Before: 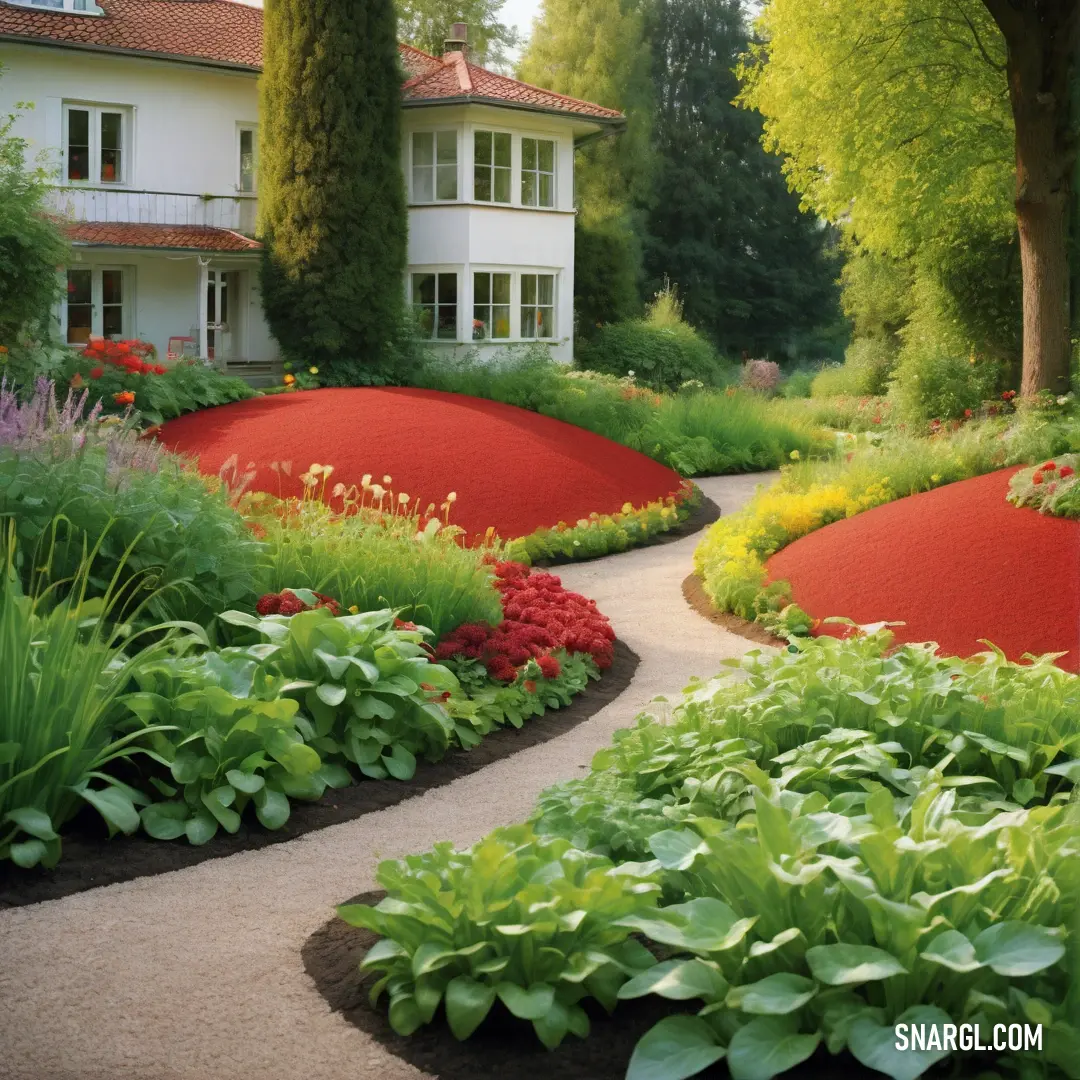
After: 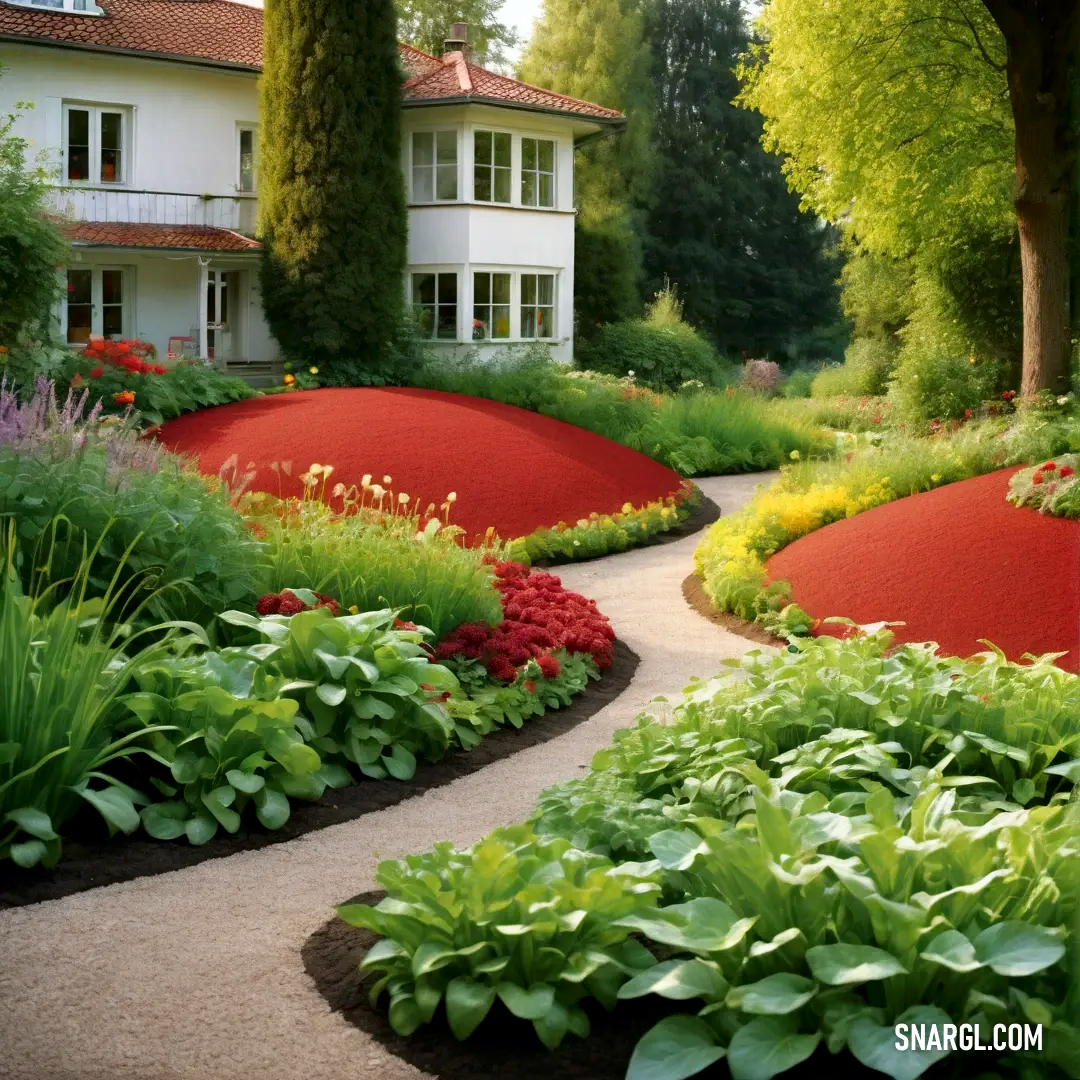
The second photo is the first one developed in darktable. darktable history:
shadows and highlights: shadows -62.42, white point adjustment -5.21, highlights 60.3
contrast equalizer: octaves 7, y [[0.545, 0.572, 0.59, 0.59, 0.571, 0.545], [0.5 ×6], [0.5 ×6], [0 ×6], [0 ×6]], mix 0.317
color balance rgb: perceptual saturation grading › global saturation 0.308%, global vibrance 16.573%, saturation formula JzAzBz (2021)
